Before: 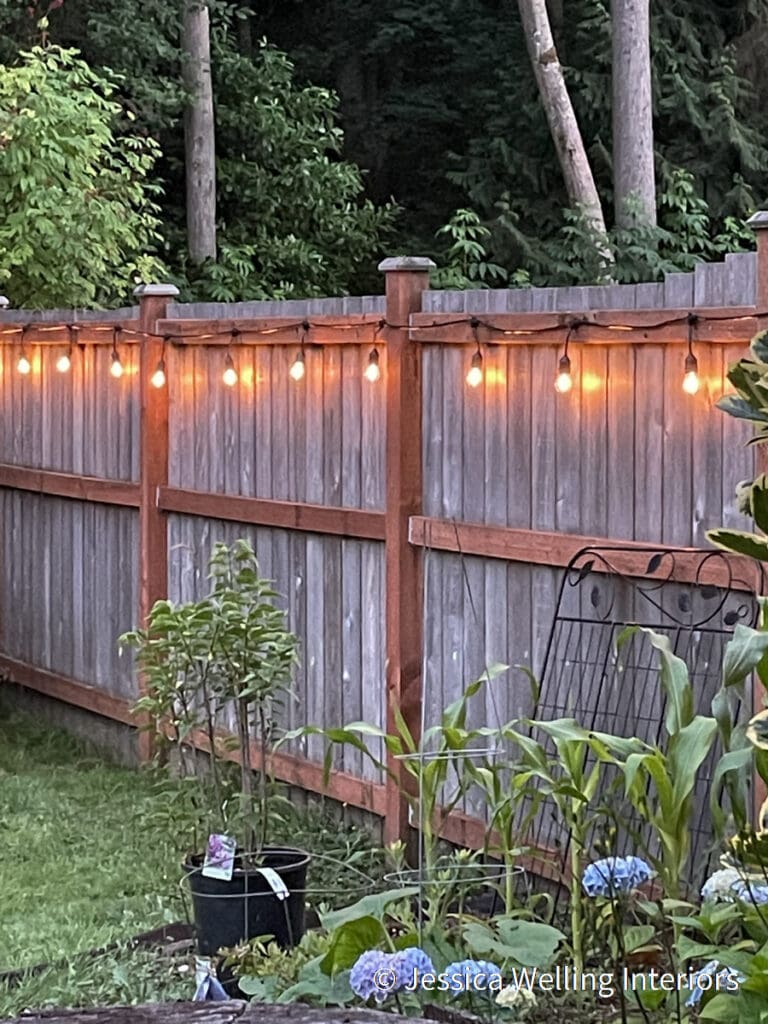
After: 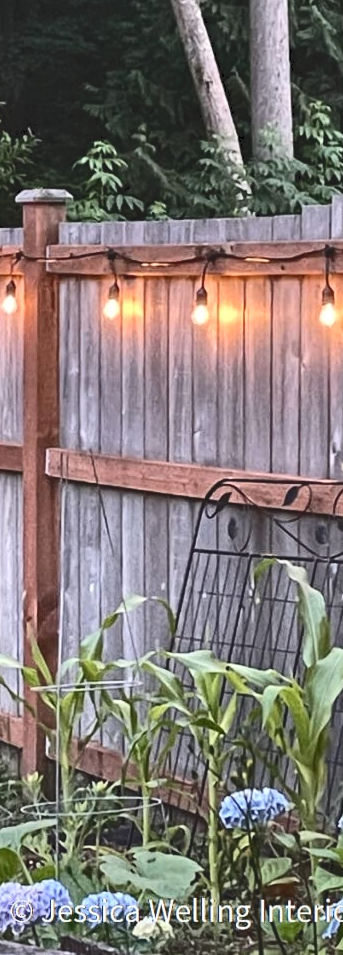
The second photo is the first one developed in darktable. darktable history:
exposure: compensate highlight preservation false
local contrast: mode bilateral grid, contrast 20, coarseness 50, detail 120%, midtone range 0.2
crop: left 47.275%, top 6.656%, right 8.047%
contrast brightness saturation: saturation -0.053
tone curve: curves: ch0 [(0, 0) (0.003, 0.117) (0.011, 0.125) (0.025, 0.133) (0.044, 0.144) (0.069, 0.152) (0.1, 0.167) (0.136, 0.186) (0.177, 0.21) (0.224, 0.244) (0.277, 0.295) (0.335, 0.357) (0.399, 0.445) (0.468, 0.531) (0.543, 0.629) (0.623, 0.716) (0.709, 0.803) (0.801, 0.876) (0.898, 0.939) (1, 1)], color space Lab, independent channels, preserve colors none
